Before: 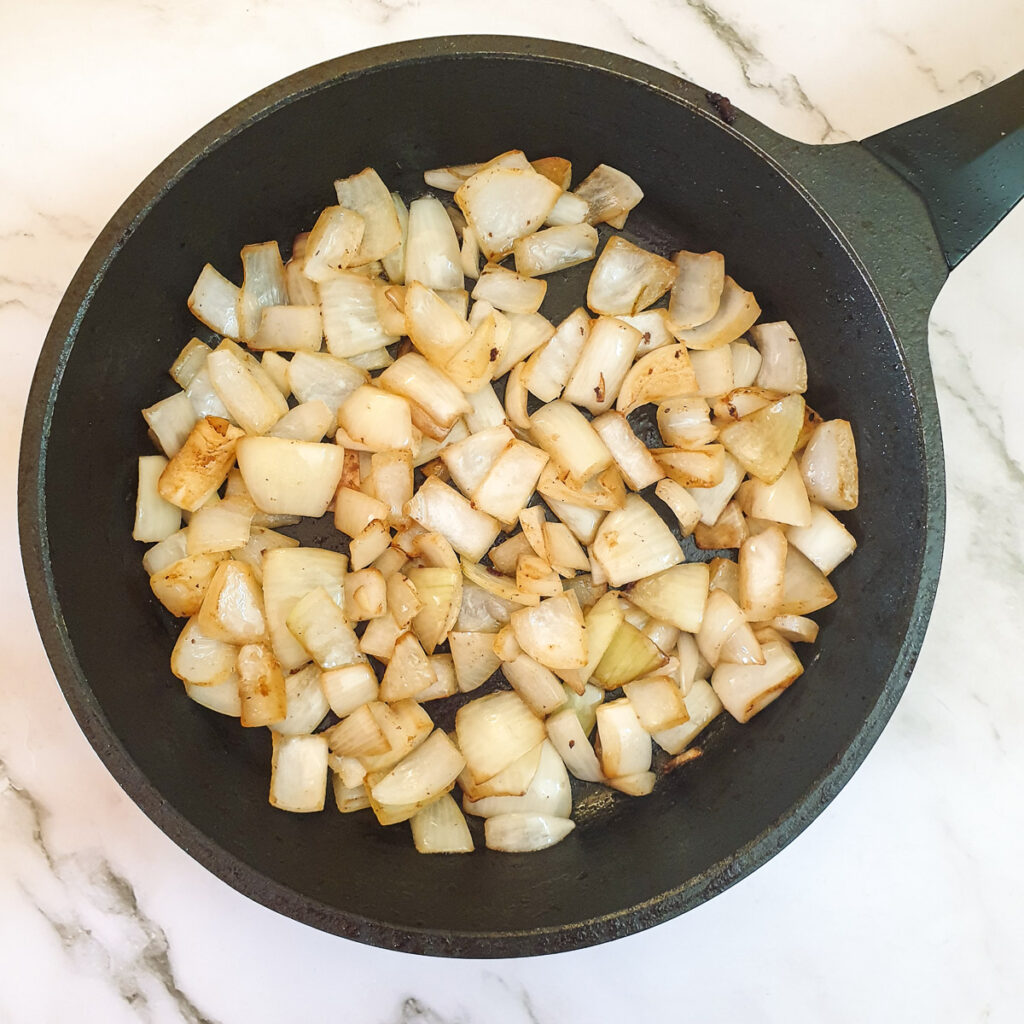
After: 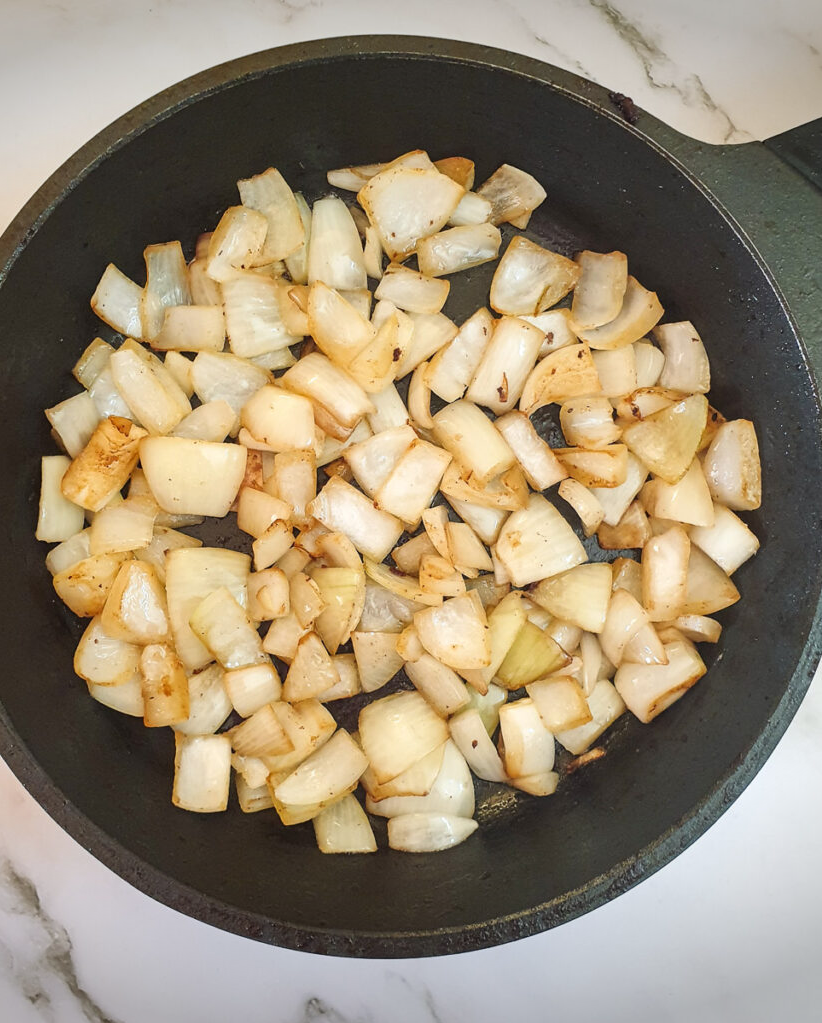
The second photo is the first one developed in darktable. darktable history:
vignetting: fall-off start 99.96%, saturation -0.018, width/height ratio 1.305
crop and rotate: left 9.506%, right 10.21%
